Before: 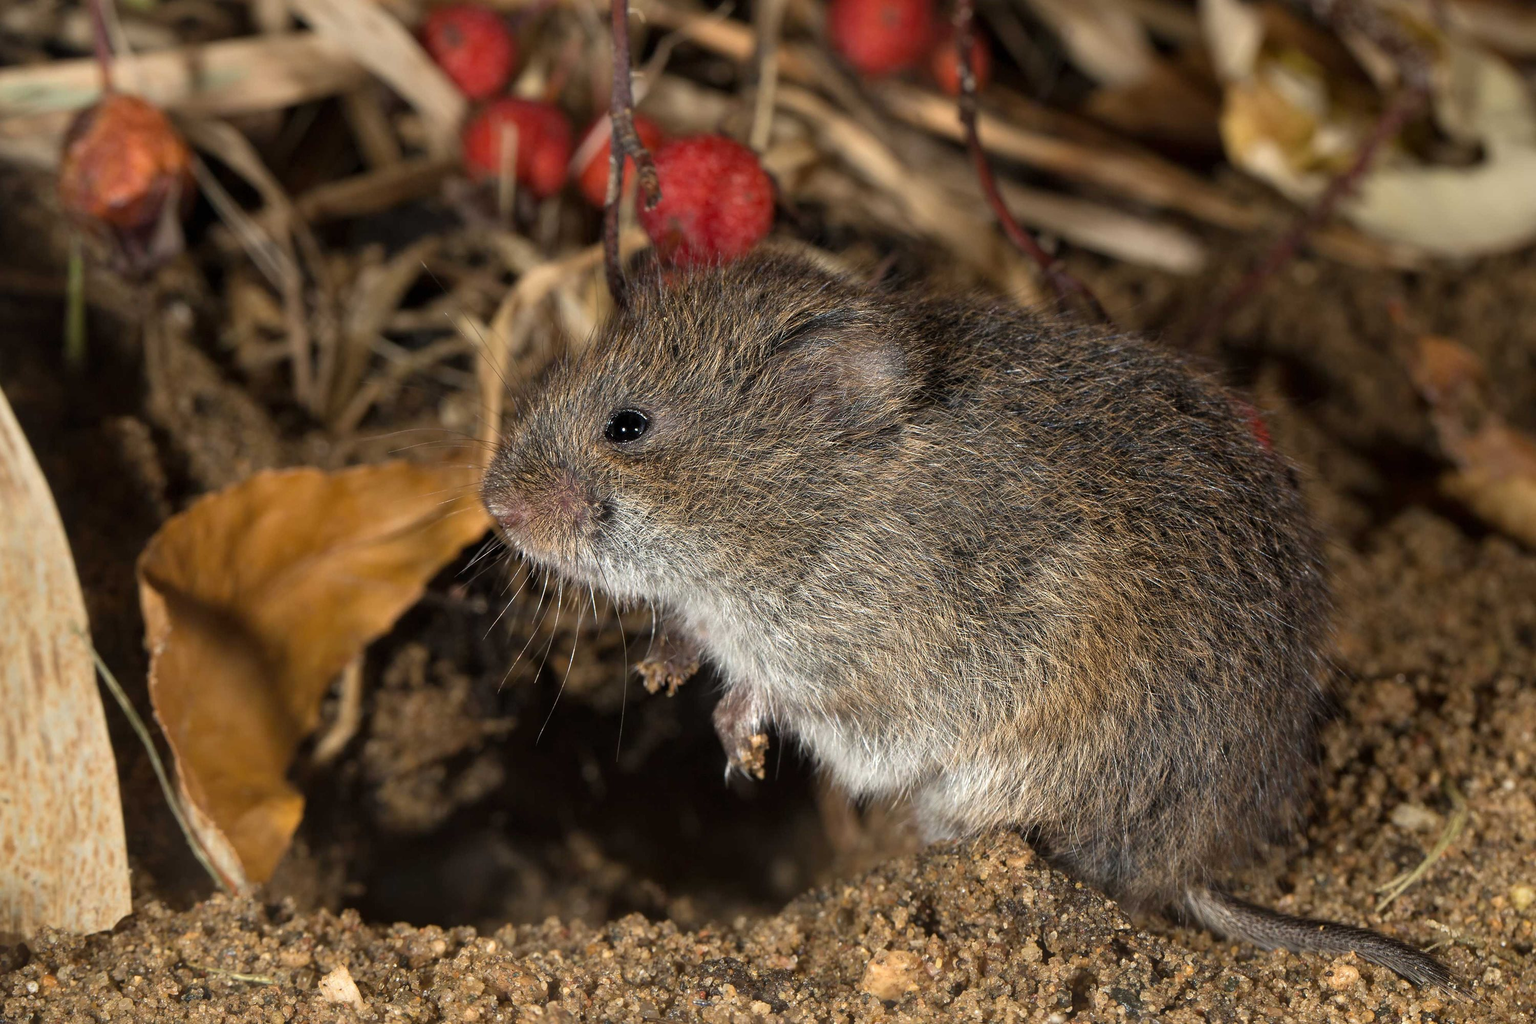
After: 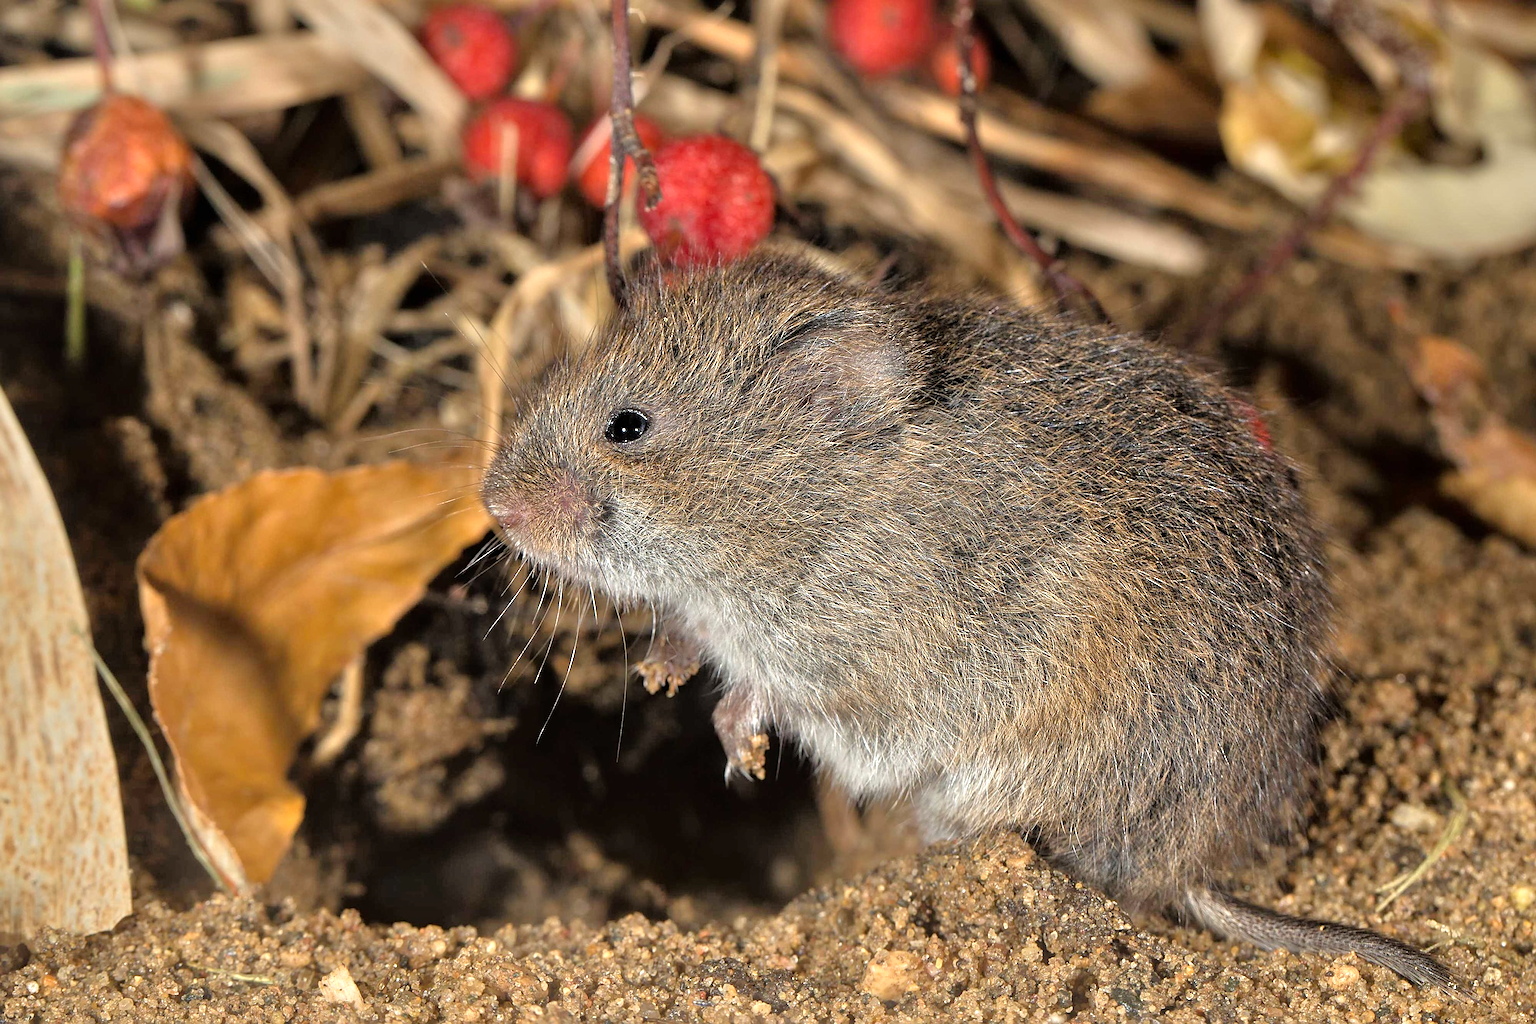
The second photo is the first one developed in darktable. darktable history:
tone equalizer: -7 EV 0.15 EV, -6 EV 0.6 EV, -5 EV 1.15 EV, -4 EV 1.33 EV, -3 EV 1.15 EV, -2 EV 0.6 EV, -1 EV 0.15 EV, mask exposure compensation -0.5 EV
sharpen: on, module defaults
white balance: red 1, blue 1
